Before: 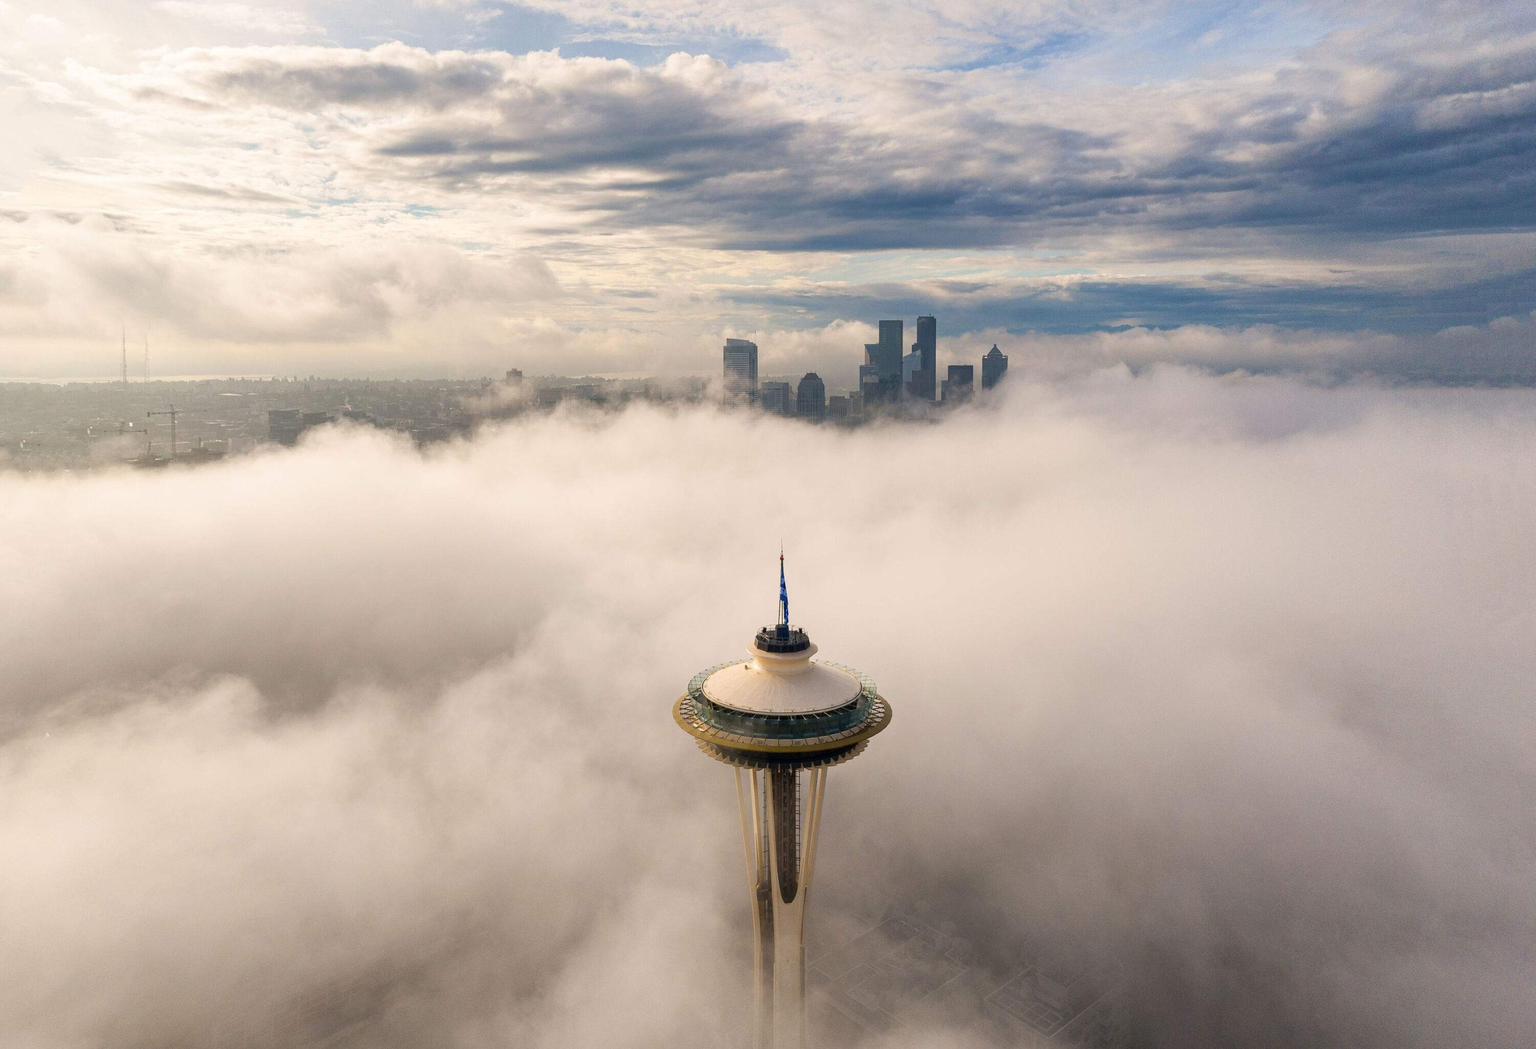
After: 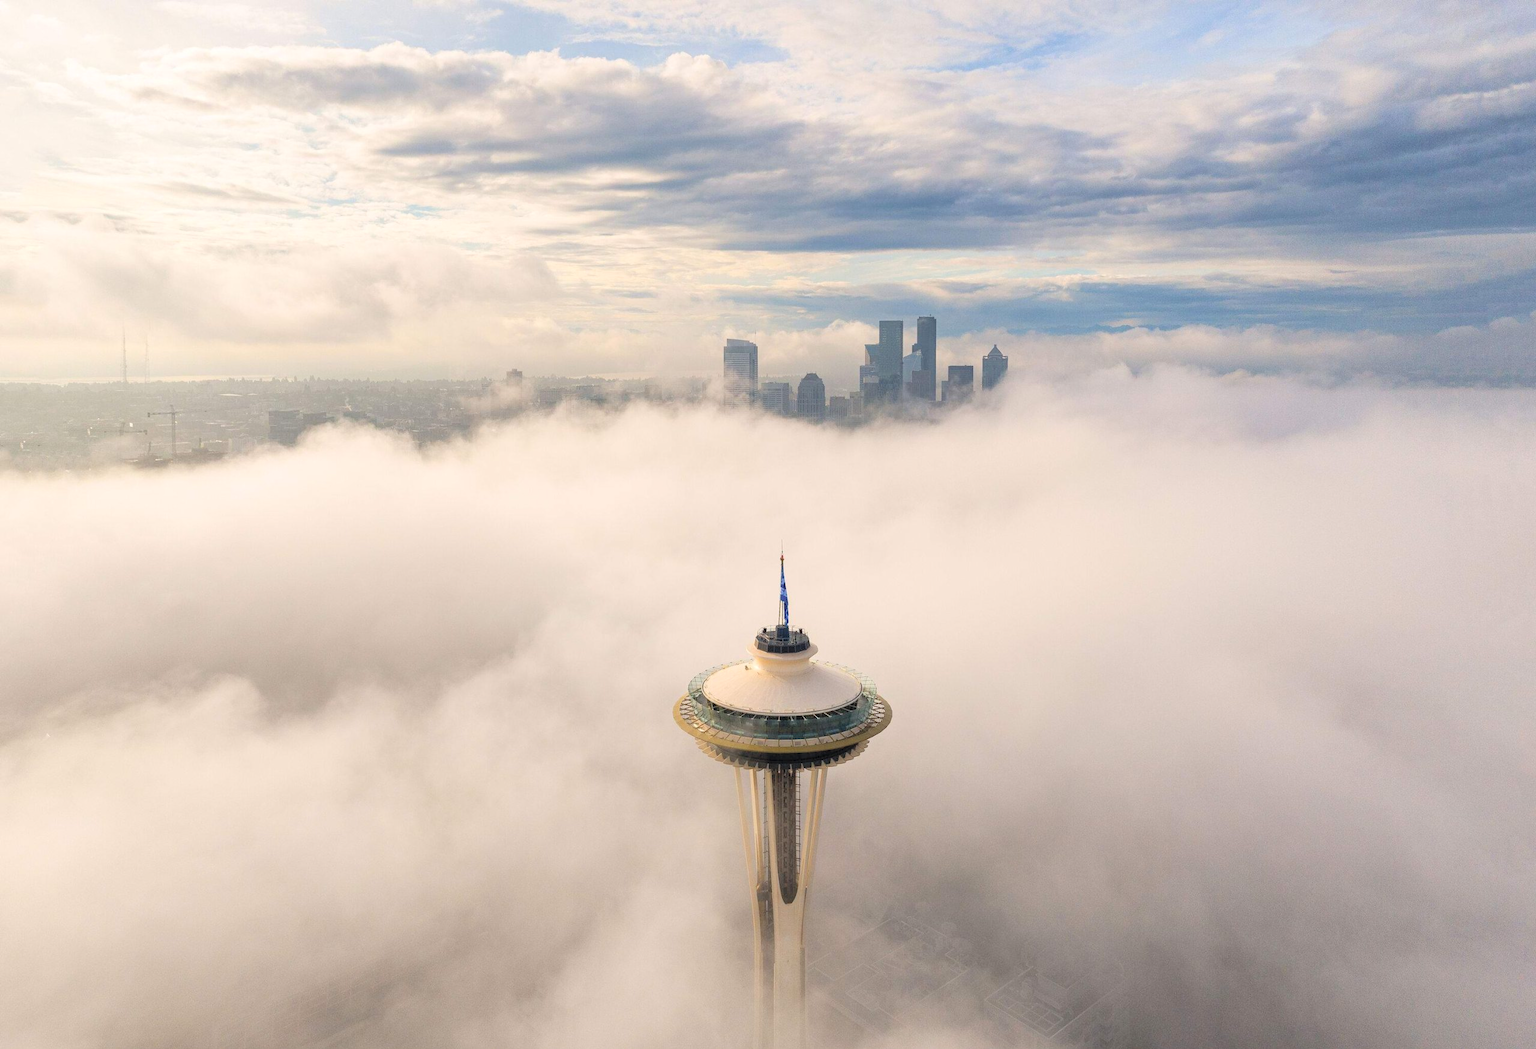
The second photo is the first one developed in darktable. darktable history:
contrast brightness saturation: brightness 0.277
